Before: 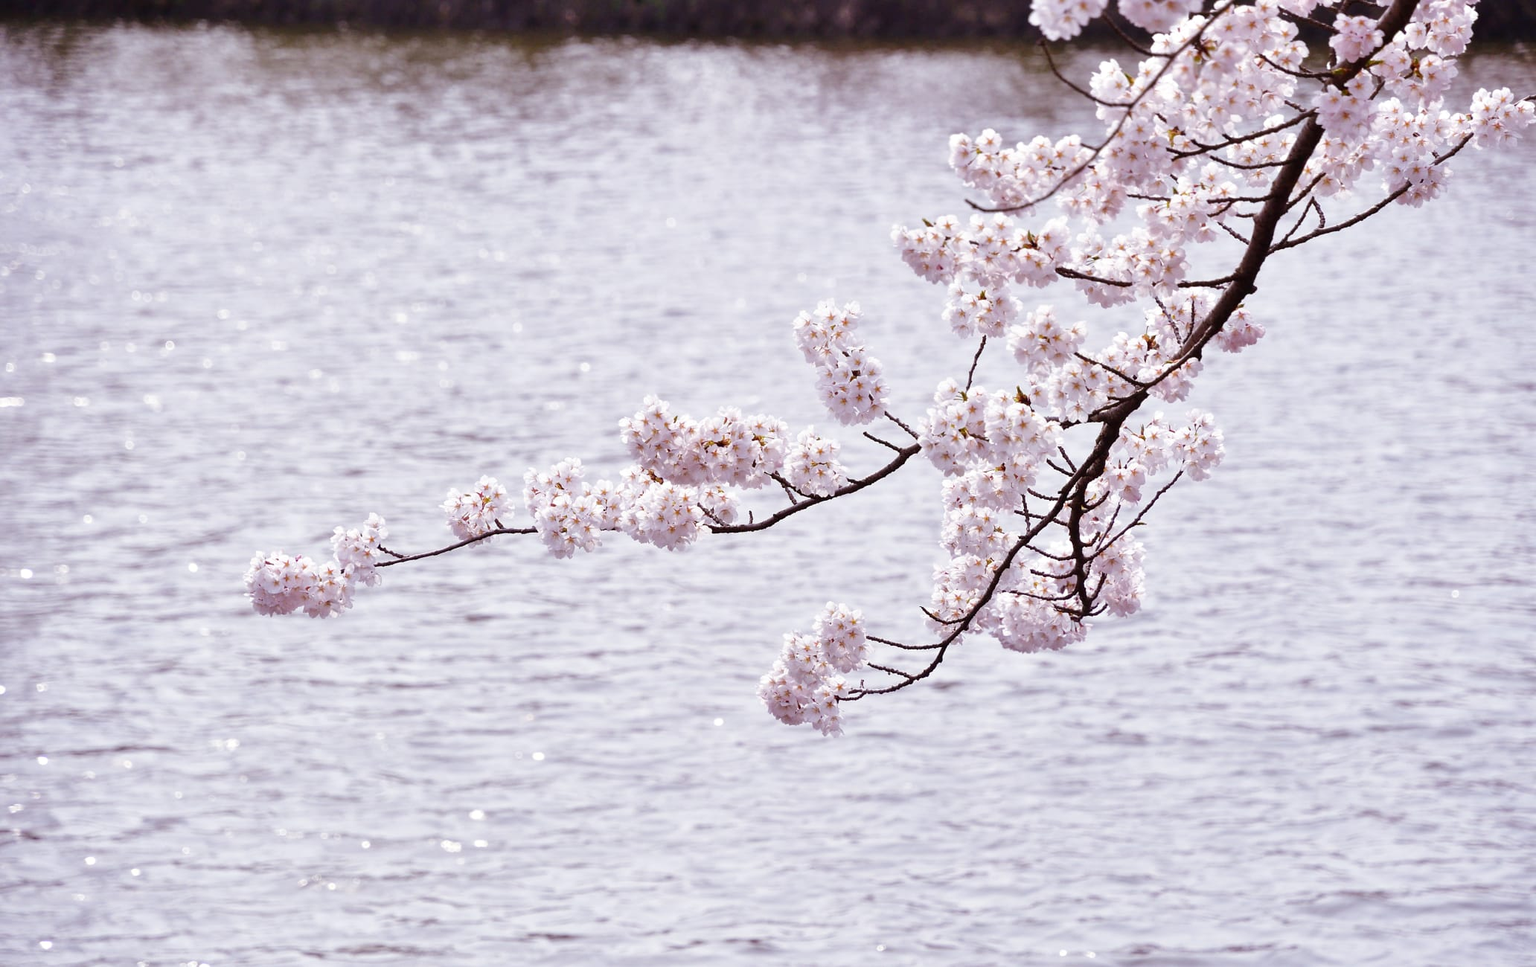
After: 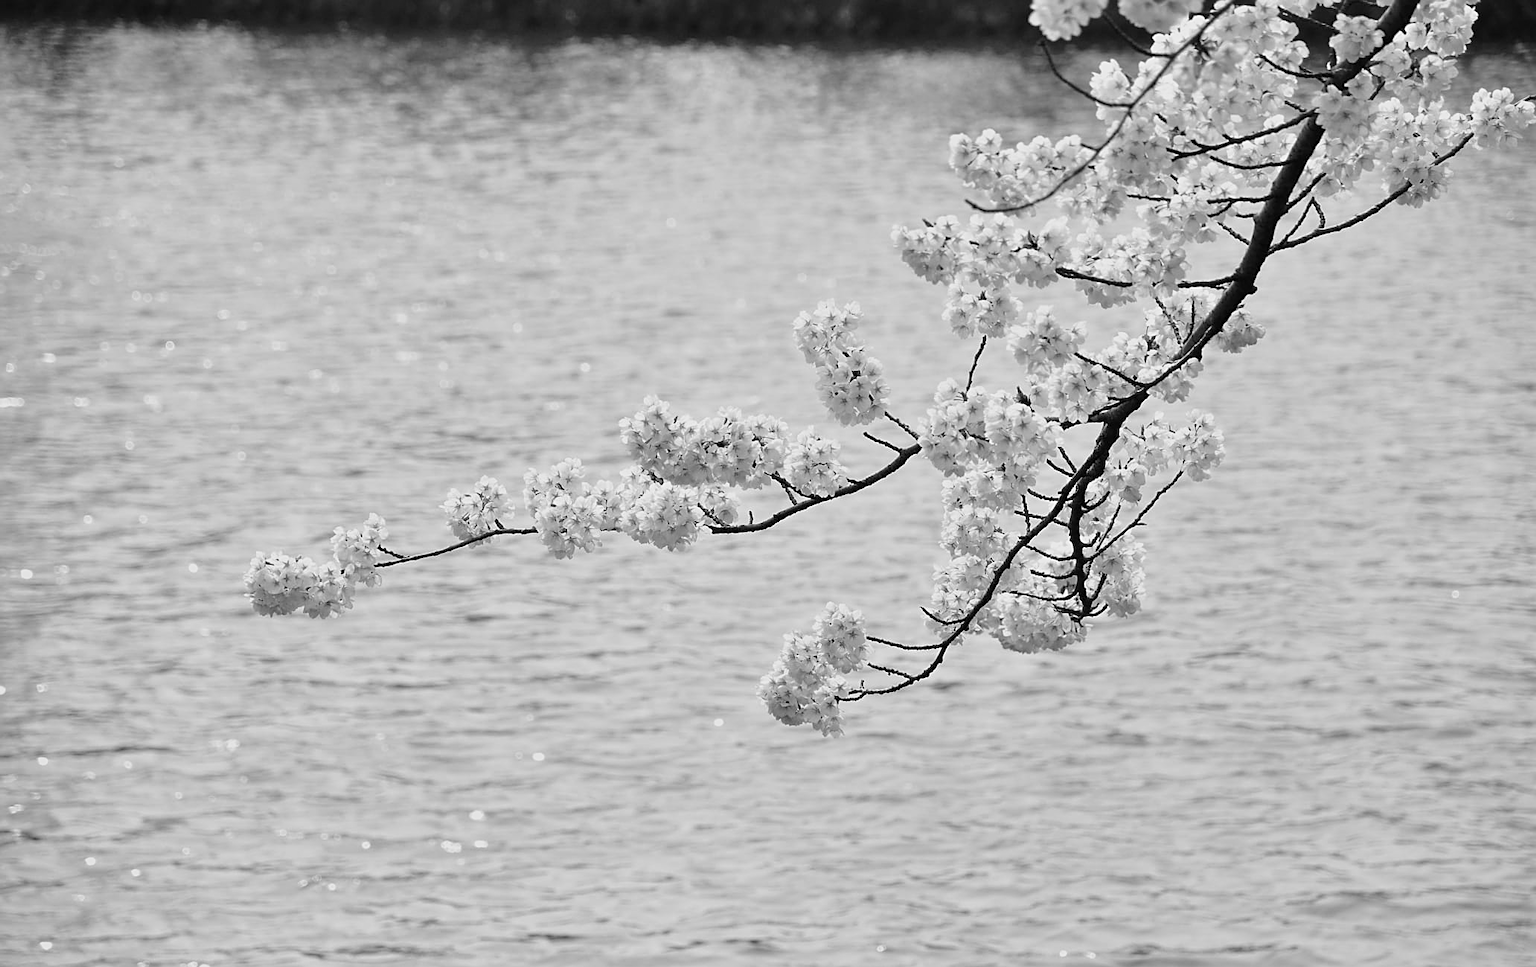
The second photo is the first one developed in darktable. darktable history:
sharpen: amount 0.478
monochrome: a 26.22, b 42.67, size 0.8
